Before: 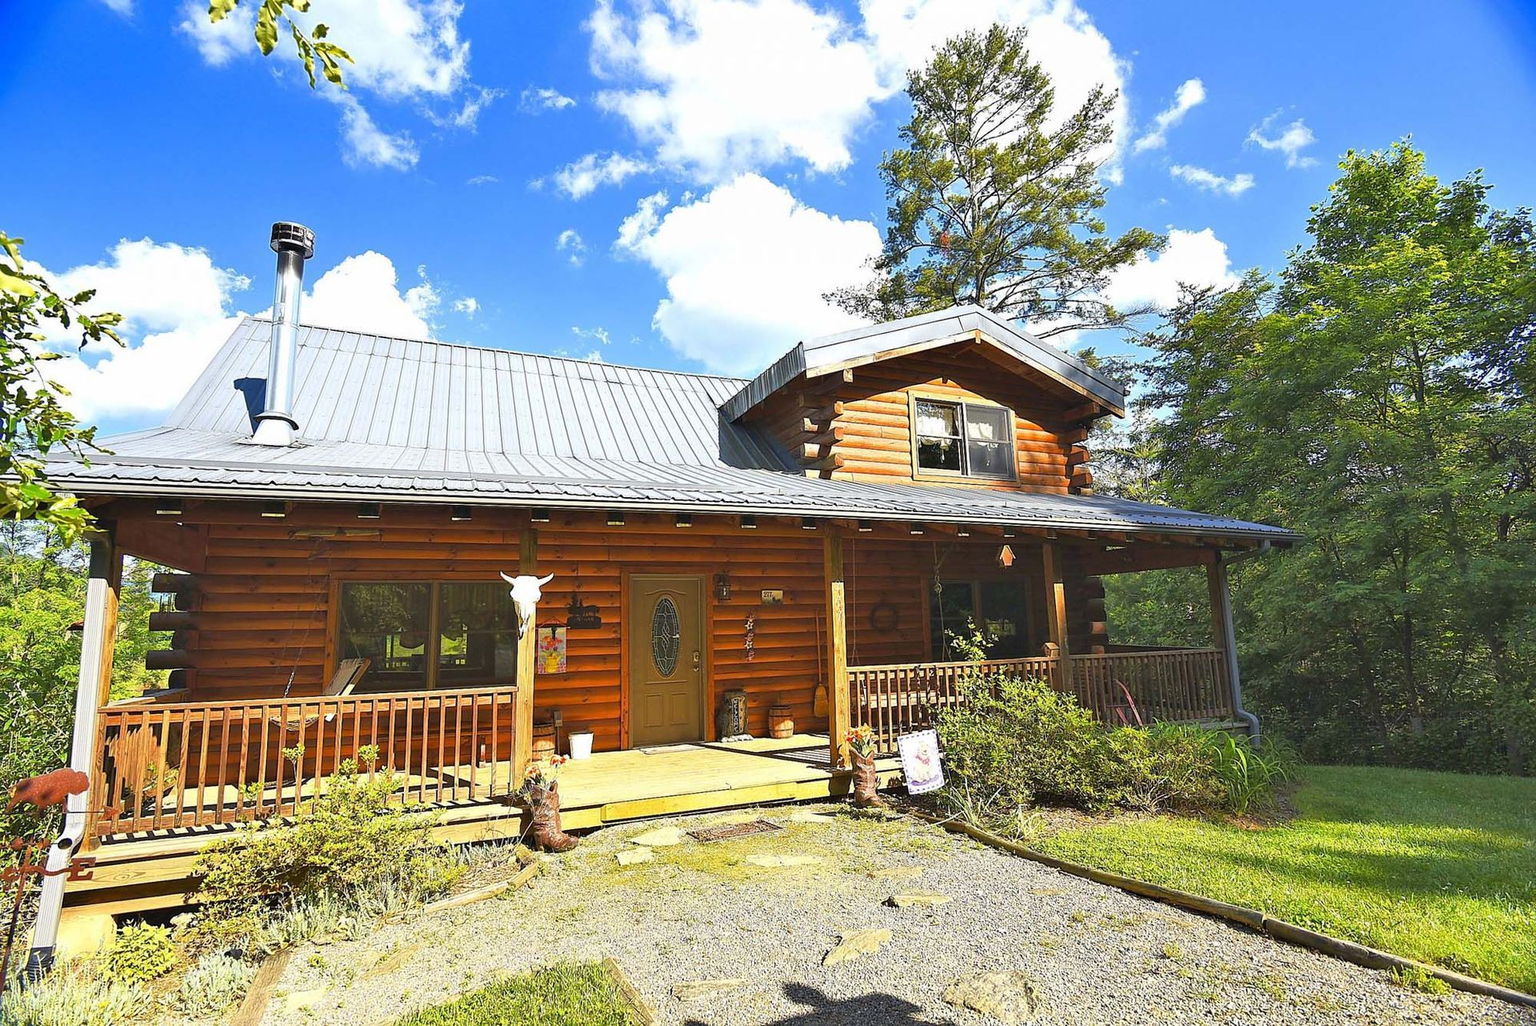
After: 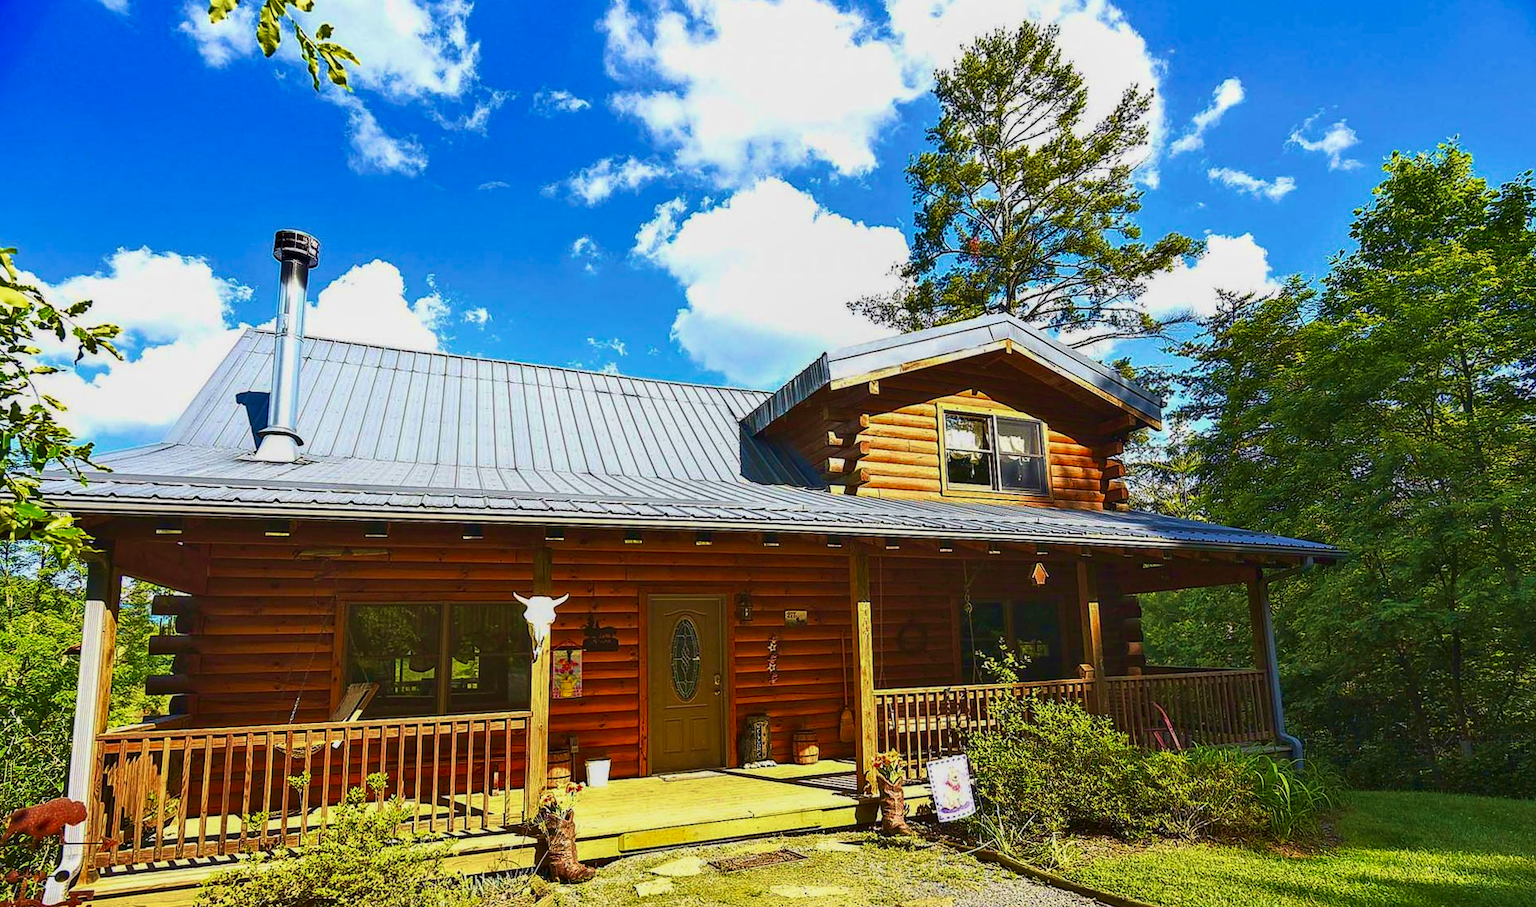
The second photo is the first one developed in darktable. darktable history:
local contrast: on, module defaults
tone equalizer: -8 EV 0.273 EV, -7 EV 0.402 EV, -6 EV 0.456 EV, -5 EV 0.22 EV, -3 EV -0.25 EV, -2 EV -0.396 EV, -1 EV -0.404 EV, +0 EV -0.28 EV
contrast brightness saturation: contrast 0.119, brightness -0.119, saturation 0.195
crop and rotate: angle 0.187°, left 0.203%, right 3.062%, bottom 14.339%
velvia: strength 66.64%, mid-tones bias 0.964
